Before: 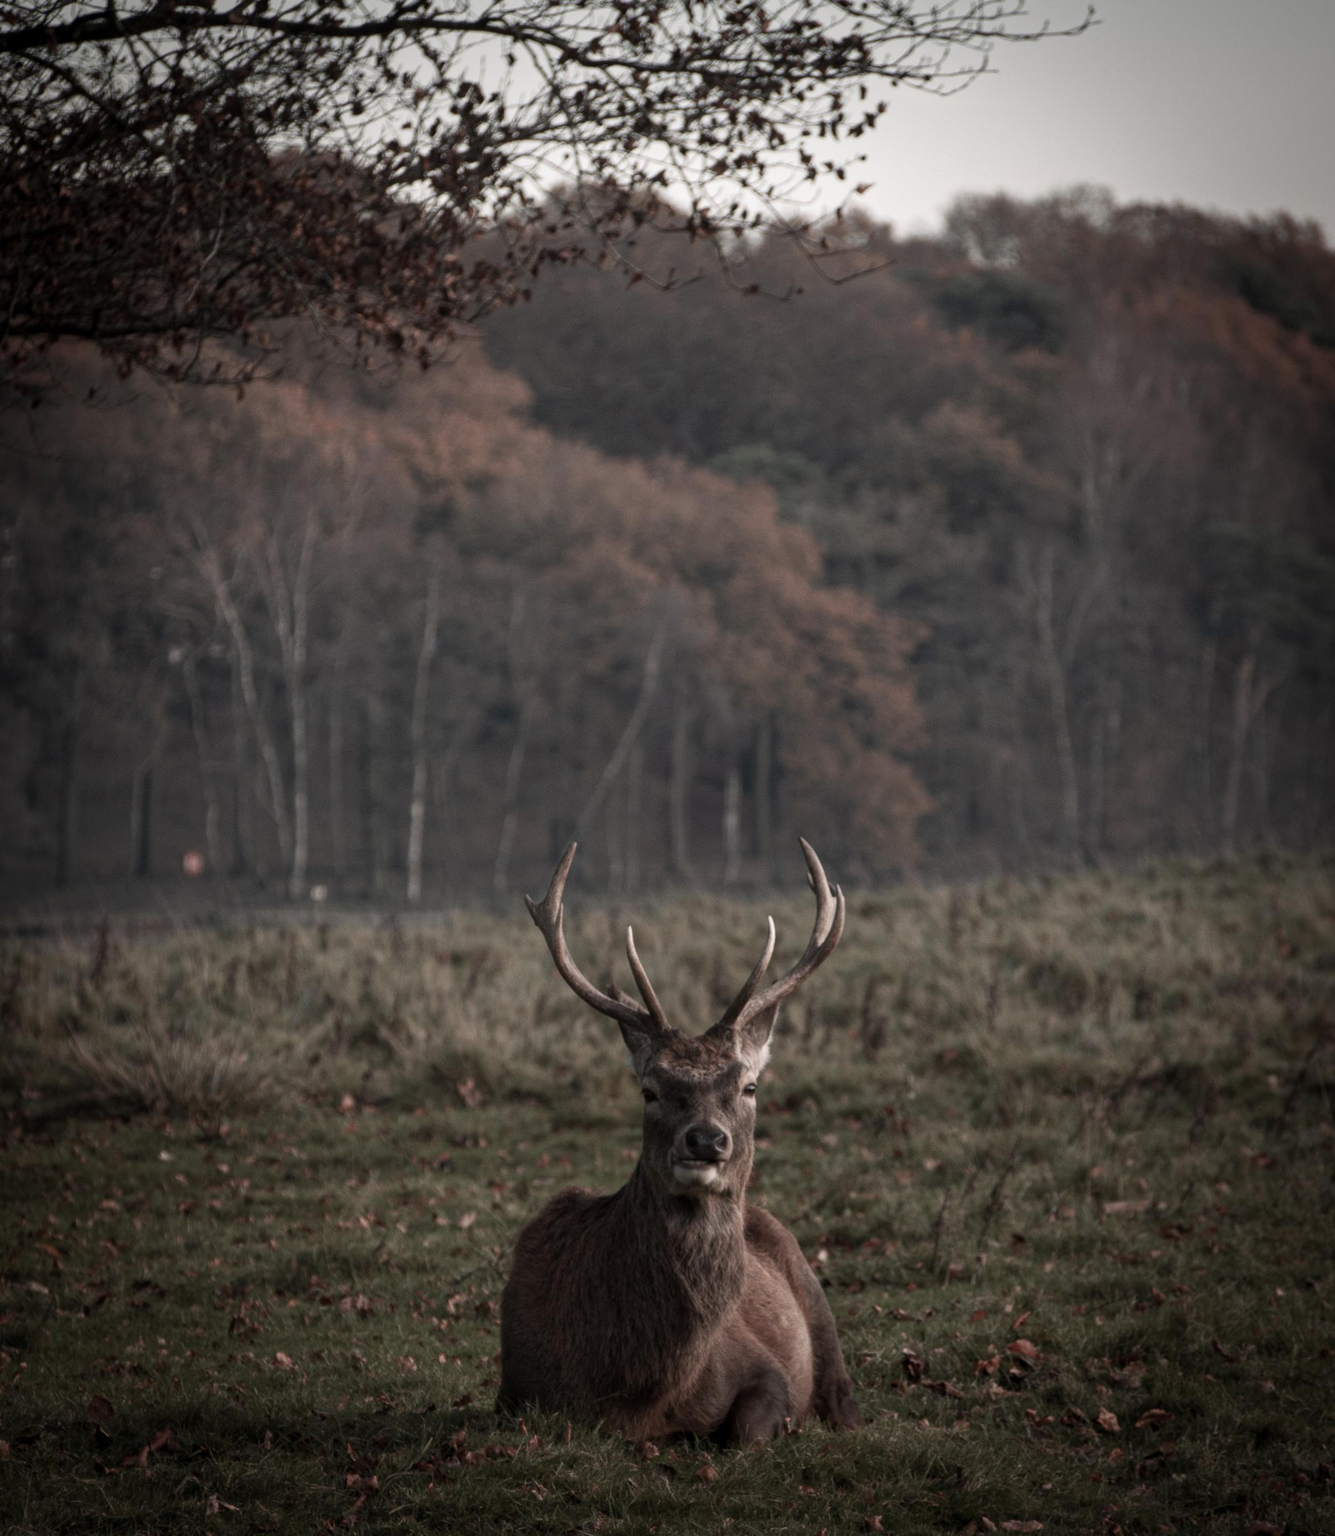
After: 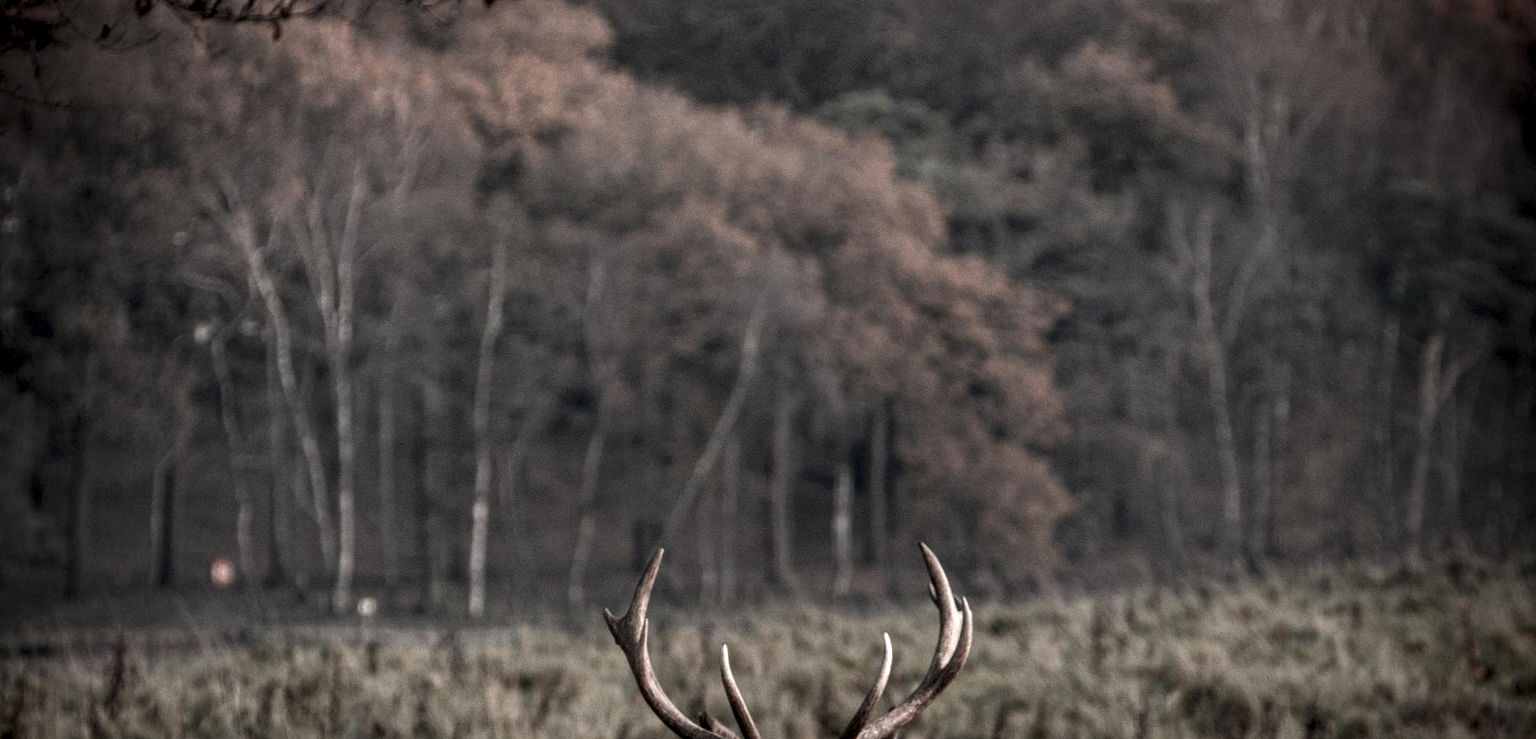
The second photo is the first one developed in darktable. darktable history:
crop and rotate: top 23.84%, bottom 34.294%
local contrast: highlights 19%, detail 186%
